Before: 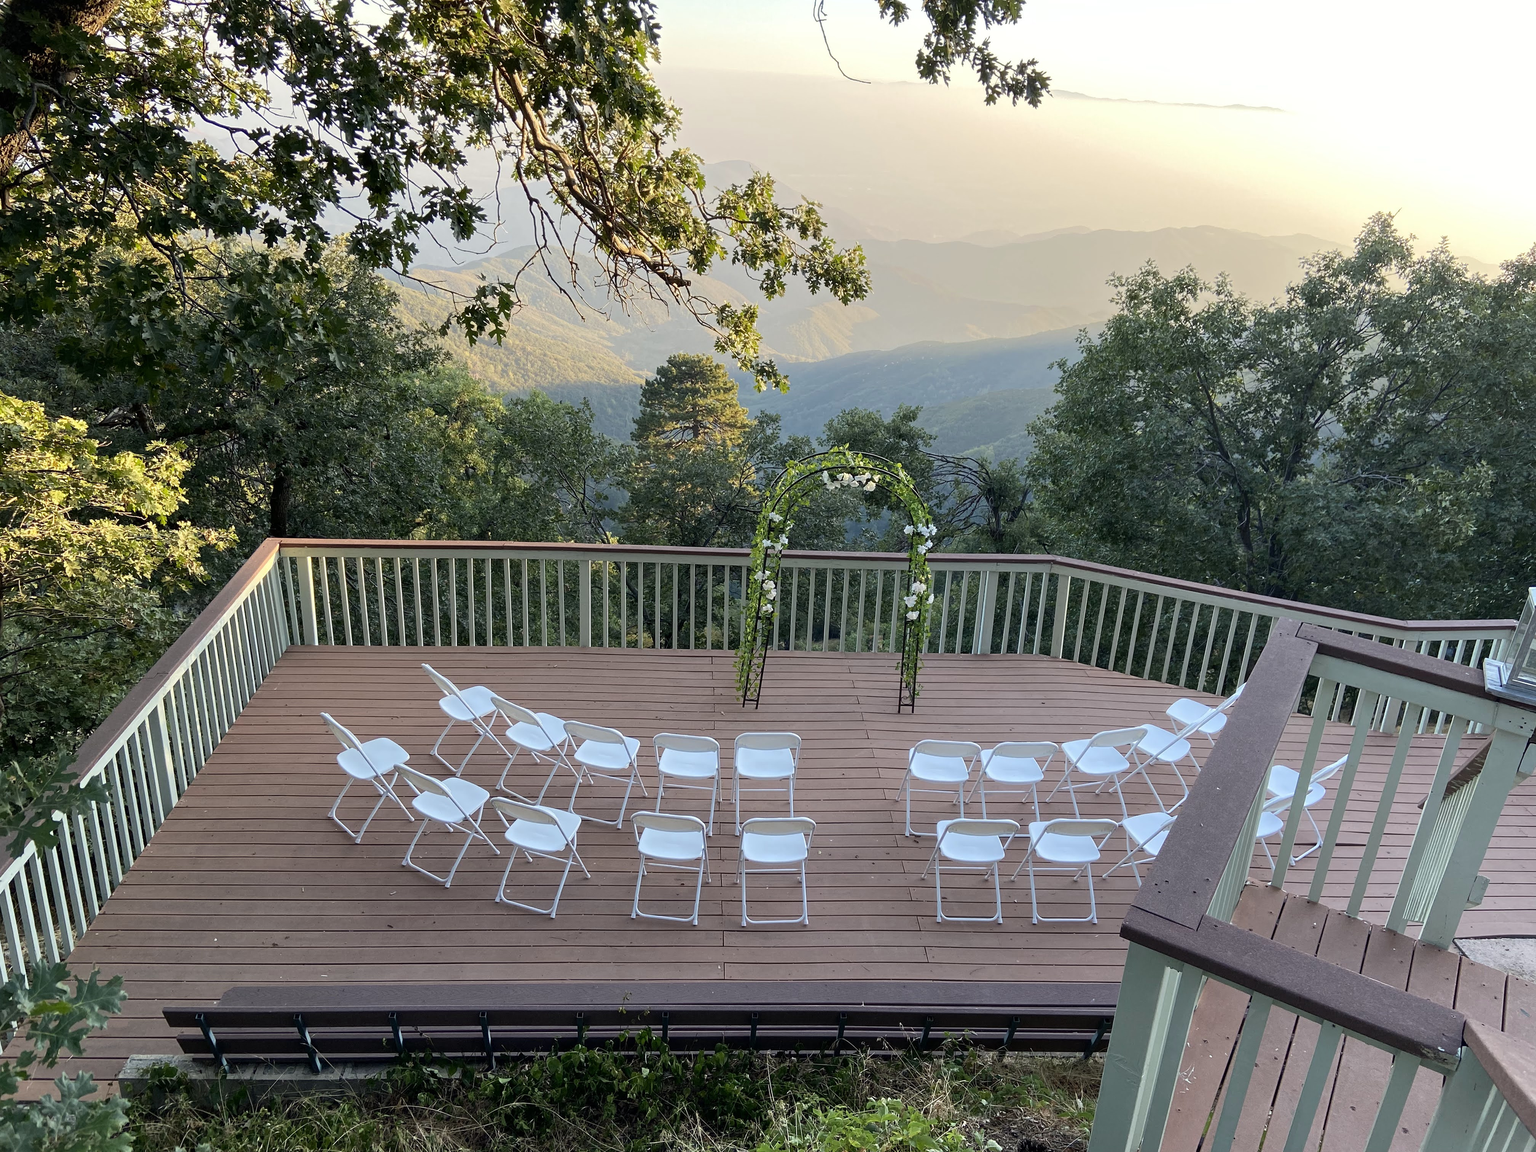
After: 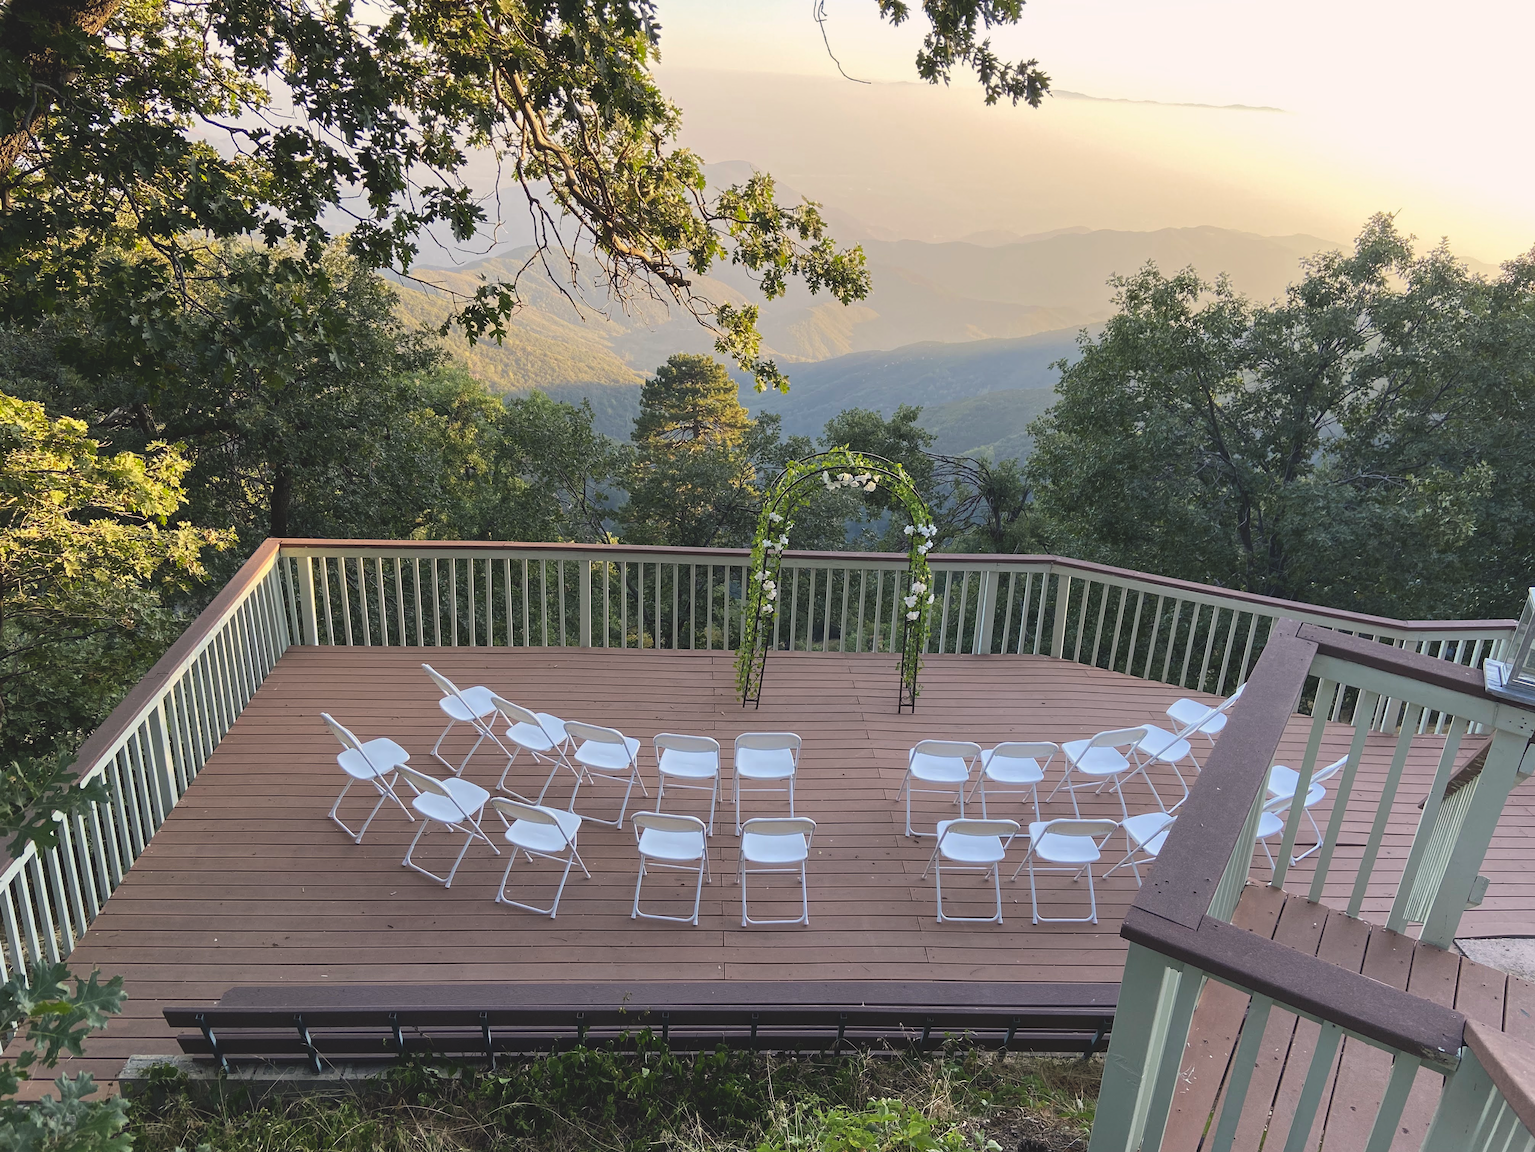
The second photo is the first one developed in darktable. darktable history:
color correction: highlights a* 3.22, highlights b* 1.93, saturation 1.19
exposure: black level correction -0.015, exposure -0.125 EV, compensate highlight preservation false
